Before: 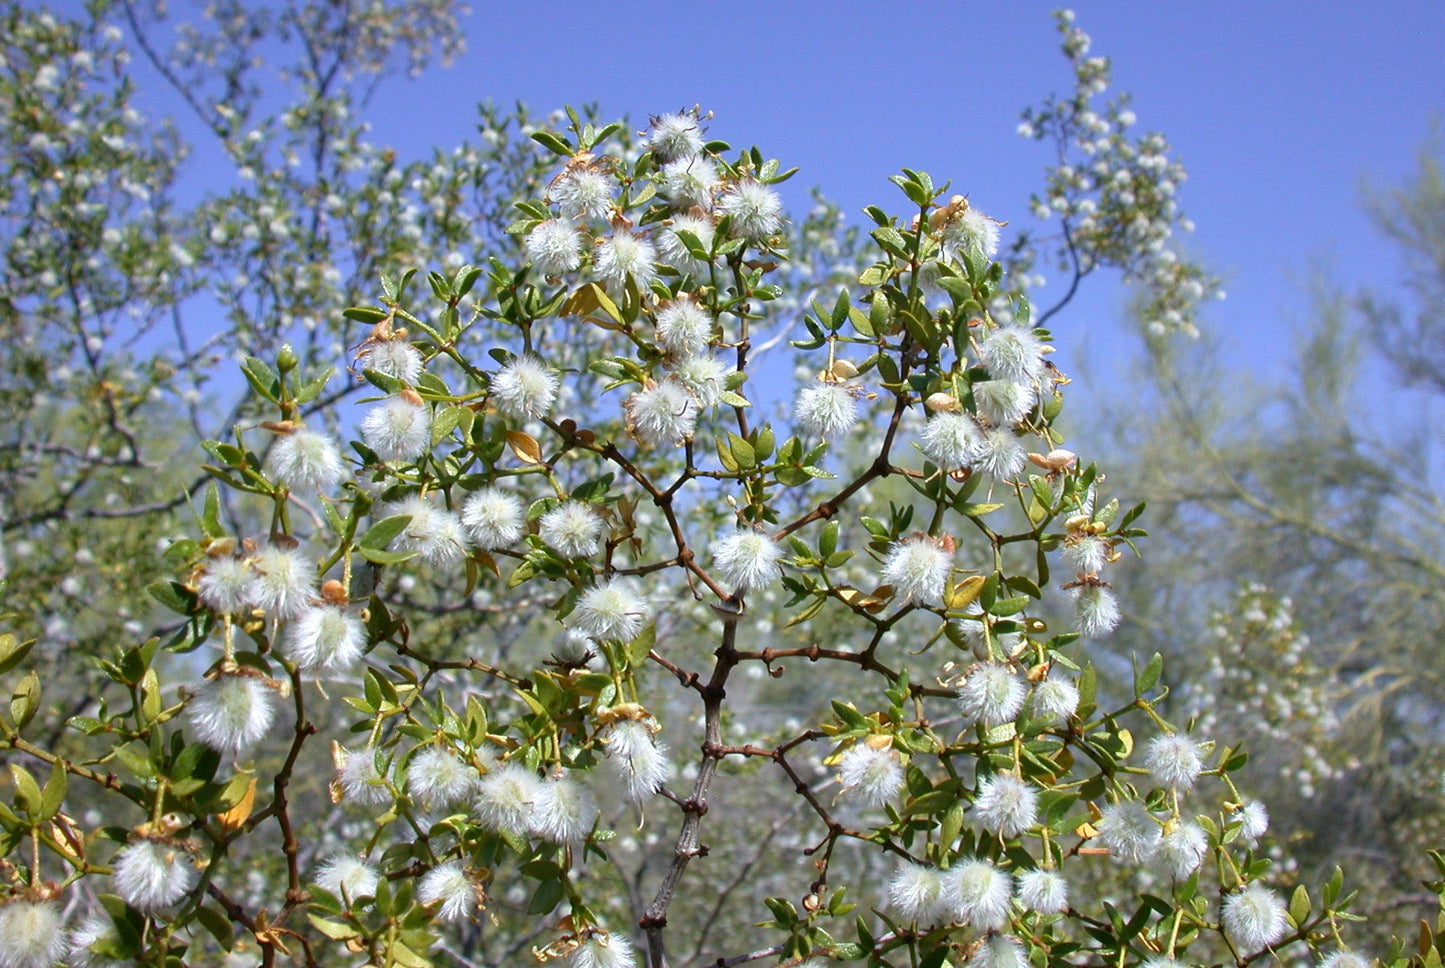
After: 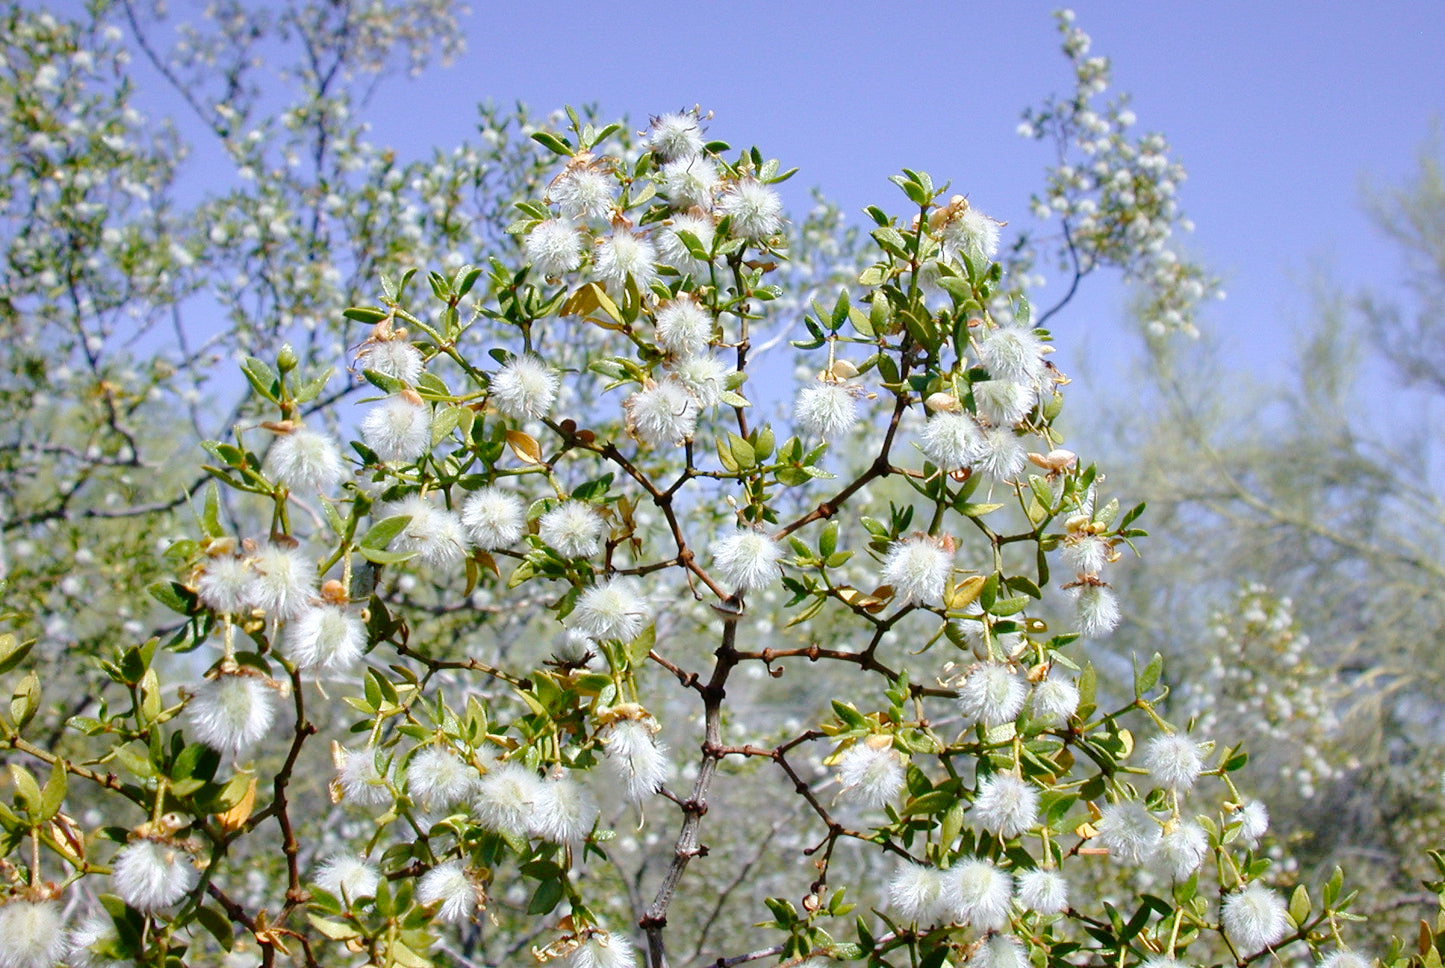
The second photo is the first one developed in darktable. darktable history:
tone curve: curves: ch0 [(0, 0) (0.003, 0.002) (0.011, 0.007) (0.025, 0.016) (0.044, 0.027) (0.069, 0.045) (0.1, 0.077) (0.136, 0.114) (0.177, 0.166) (0.224, 0.241) (0.277, 0.328) (0.335, 0.413) (0.399, 0.498) (0.468, 0.572) (0.543, 0.638) (0.623, 0.711) (0.709, 0.786) (0.801, 0.853) (0.898, 0.929) (1, 1)], preserve colors none
